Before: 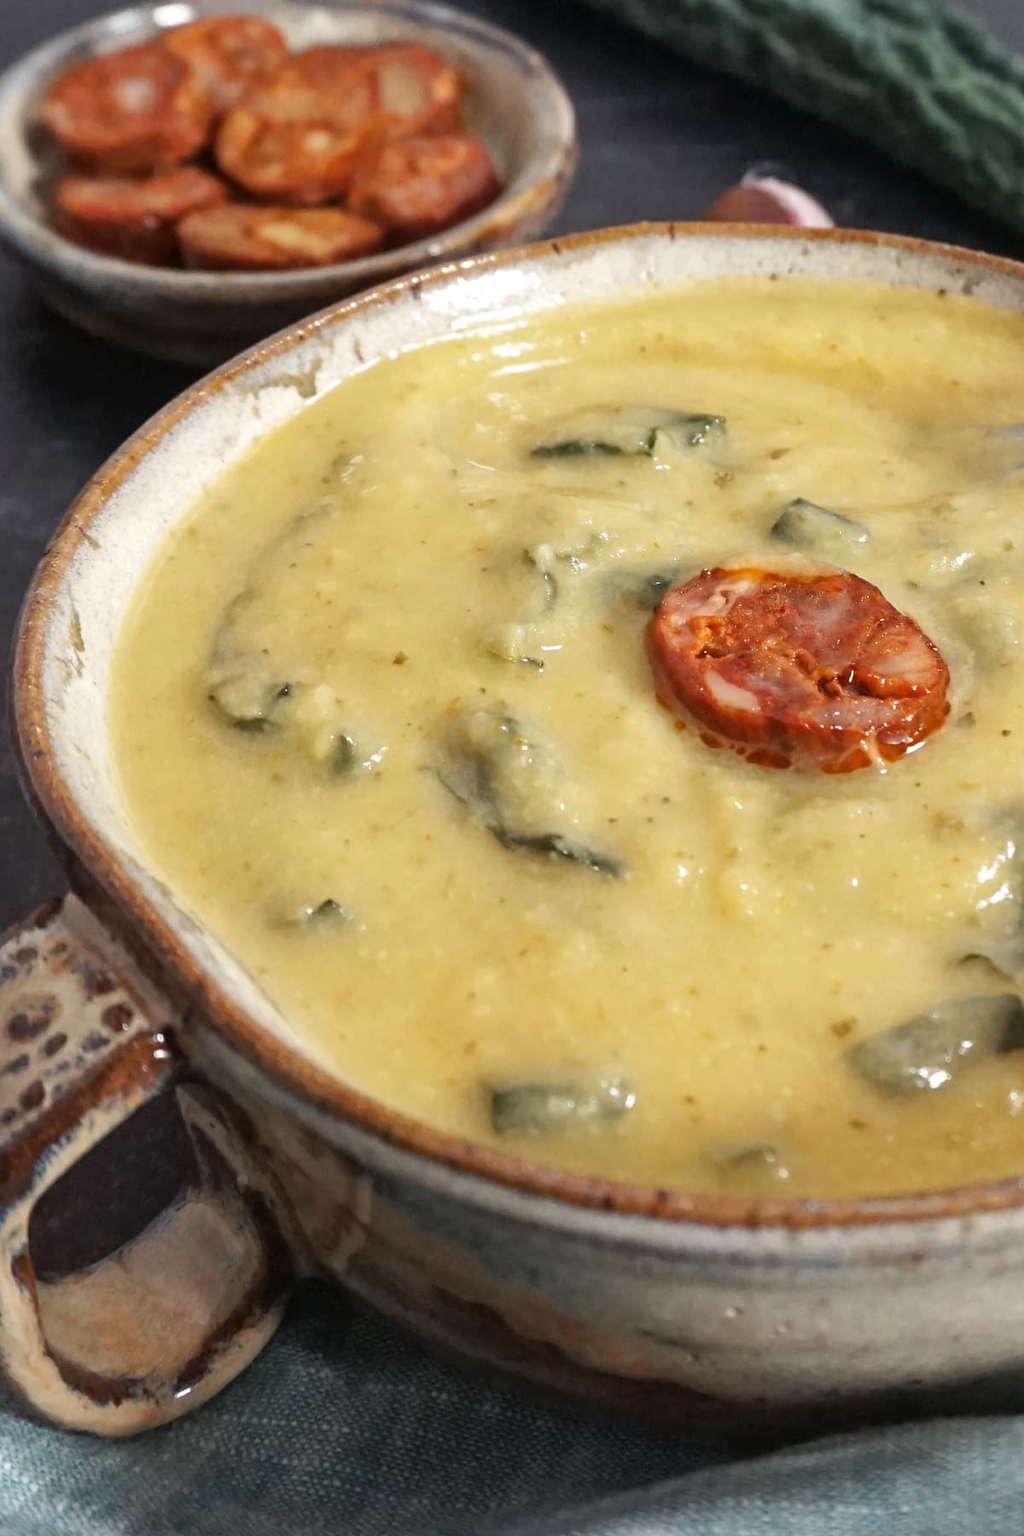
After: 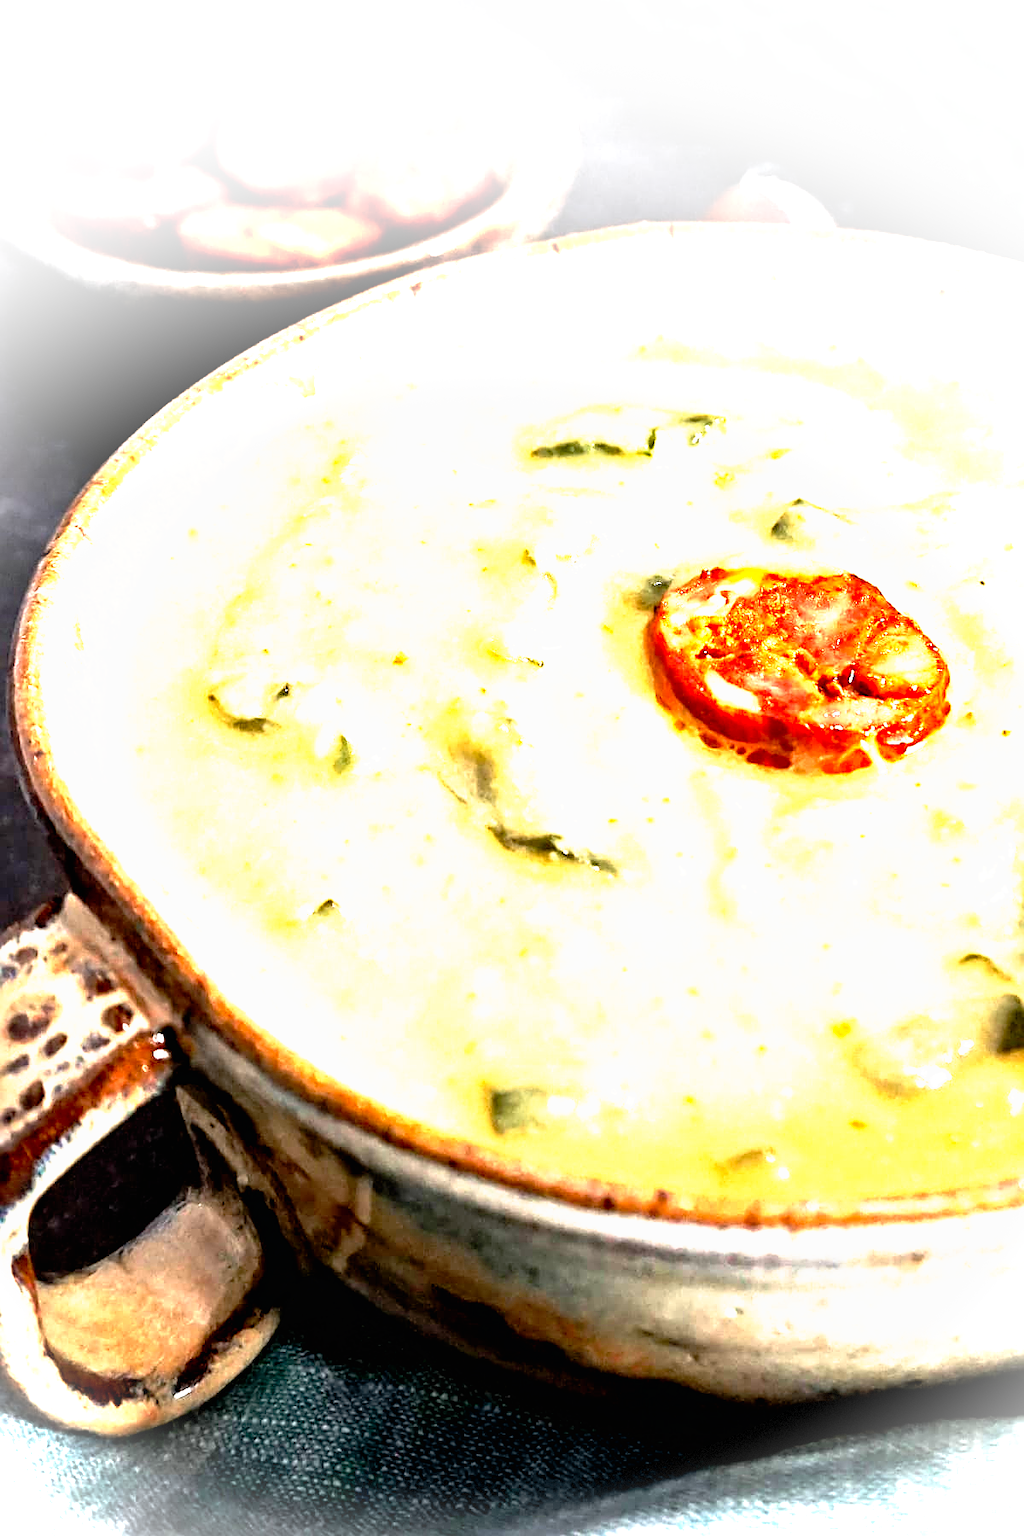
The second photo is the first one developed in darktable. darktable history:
vignetting: fall-off start 75.37%, brightness 0.987, saturation -0.492, center (-0.029, 0.233), width/height ratio 1.076, dithering 8-bit output
tone curve: curves: ch0 [(0, 0) (0.003, 0.01) (0.011, 0.011) (0.025, 0.008) (0.044, 0.007) (0.069, 0.006) (0.1, 0.005) (0.136, 0.015) (0.177, 0.094) (0.224, 0.241) (0.277, 0.369) (0.335, 0.5) (0.399, 0.648) (0.468, 0.811) (0.543, 0.975) (0.623, 0.989) (0.709, 0.989) (0.801, 0.99) (0.898, 0.99) (1, 1)], preserve colors none
sharpen: on, module defaults
